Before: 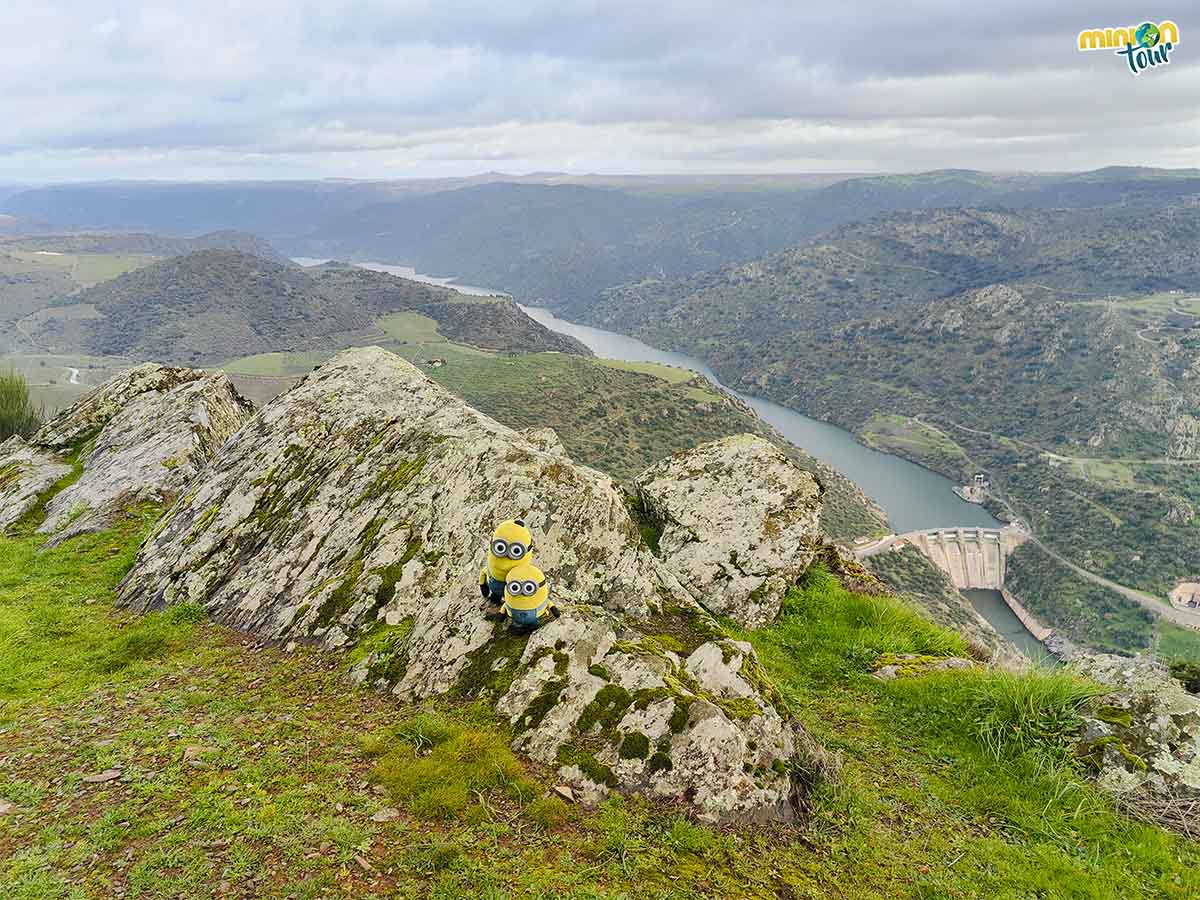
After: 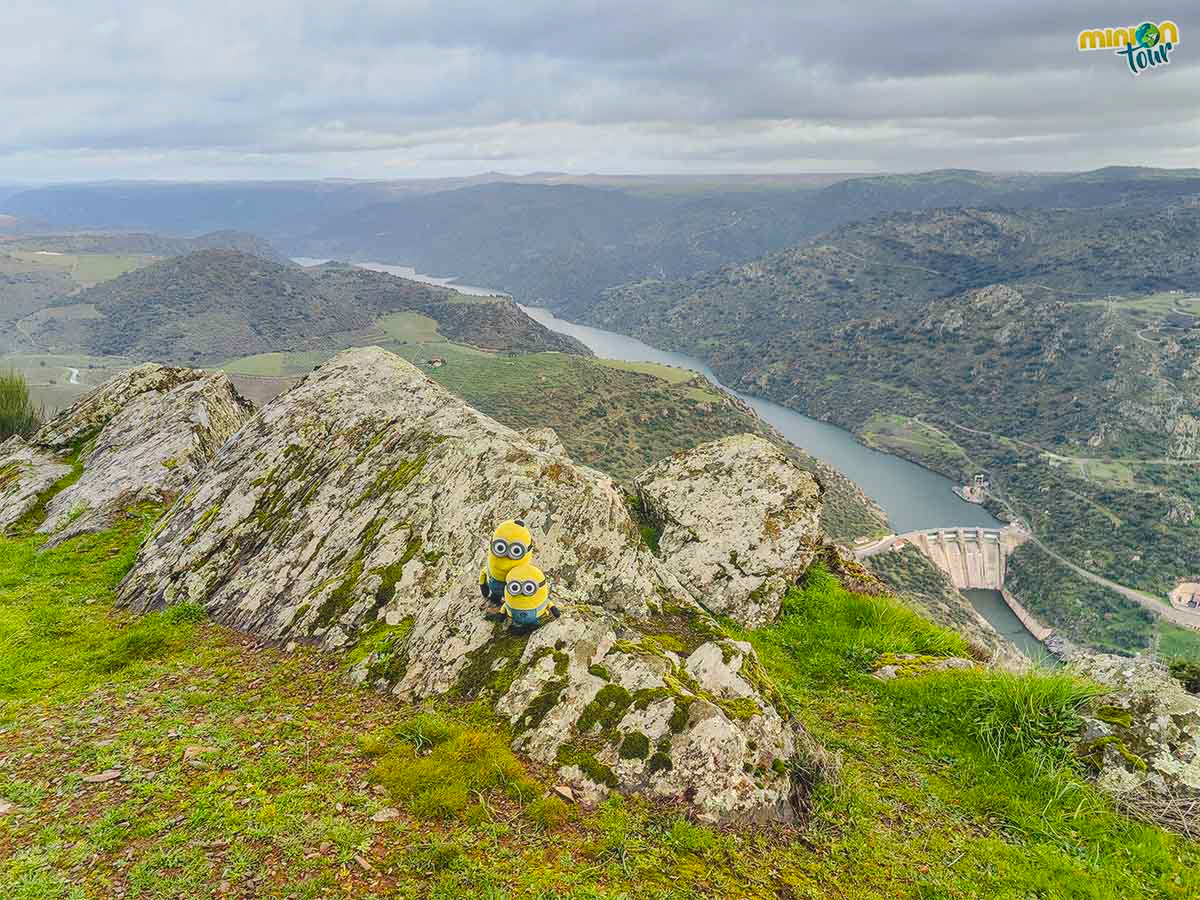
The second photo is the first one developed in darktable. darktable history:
local contrast: detail 130%
bloom: size 38%, threshold 95%, strength 30%
graduated density: on, module defaults
